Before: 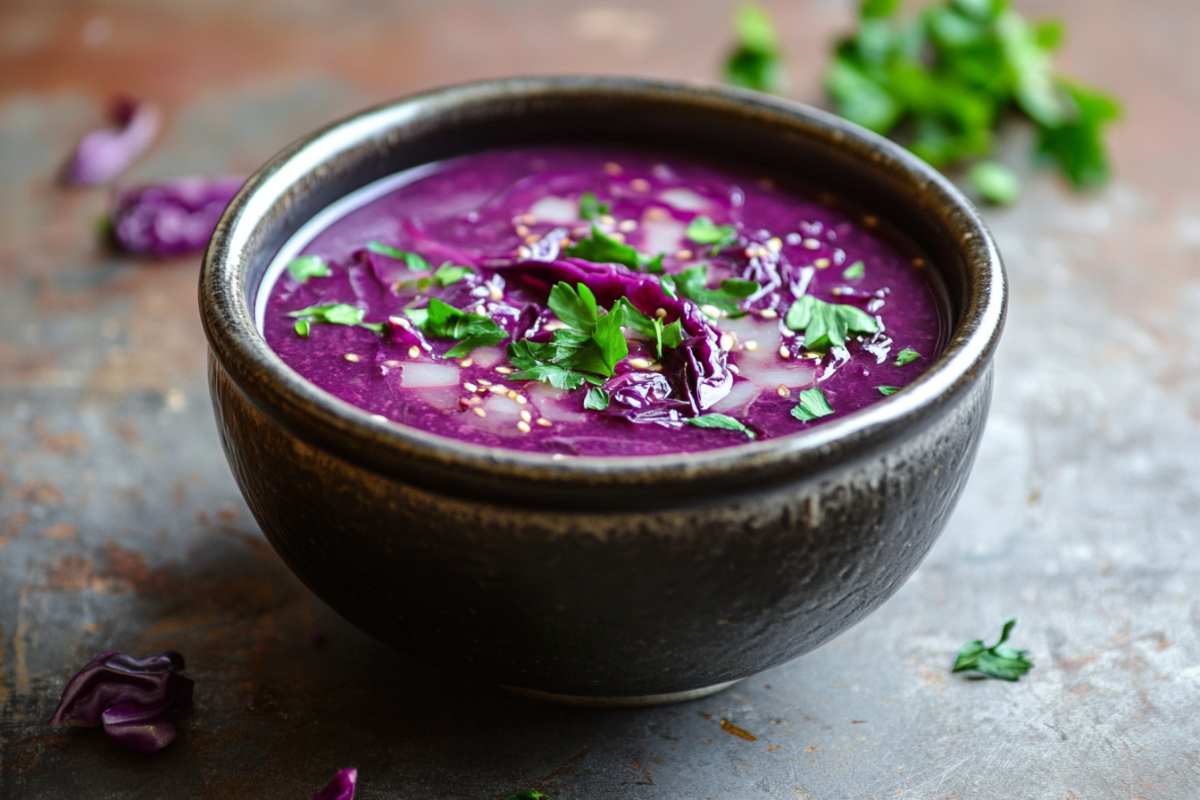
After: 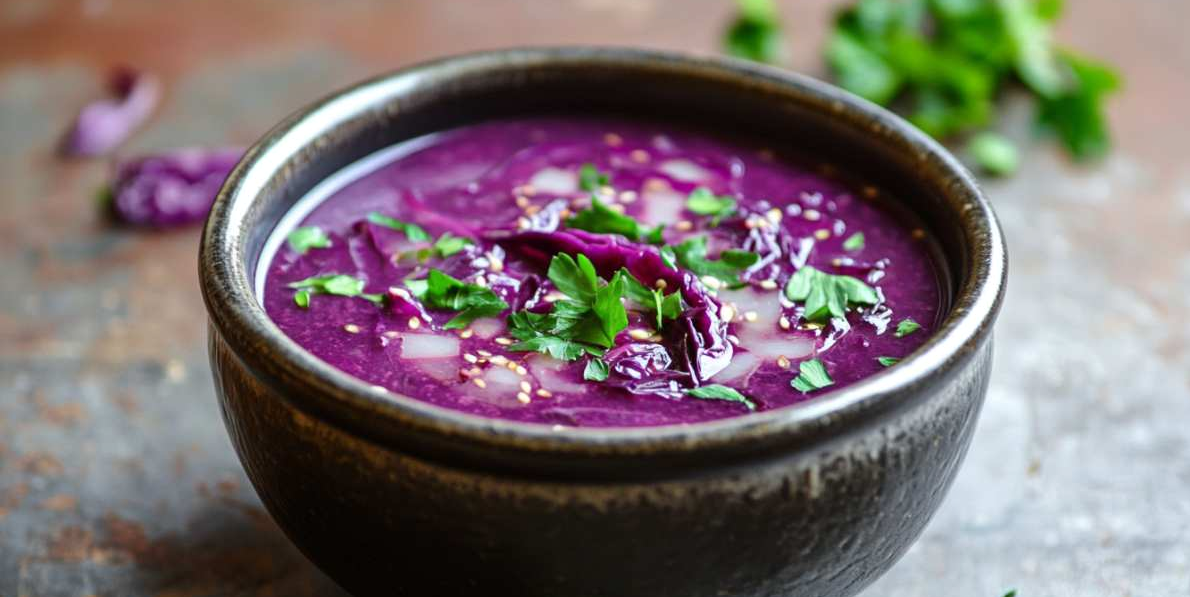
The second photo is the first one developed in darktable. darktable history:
tone equalizer: mask exposure compensation -0.512 EV
crop: top 3.739%, bottom 21.319%
